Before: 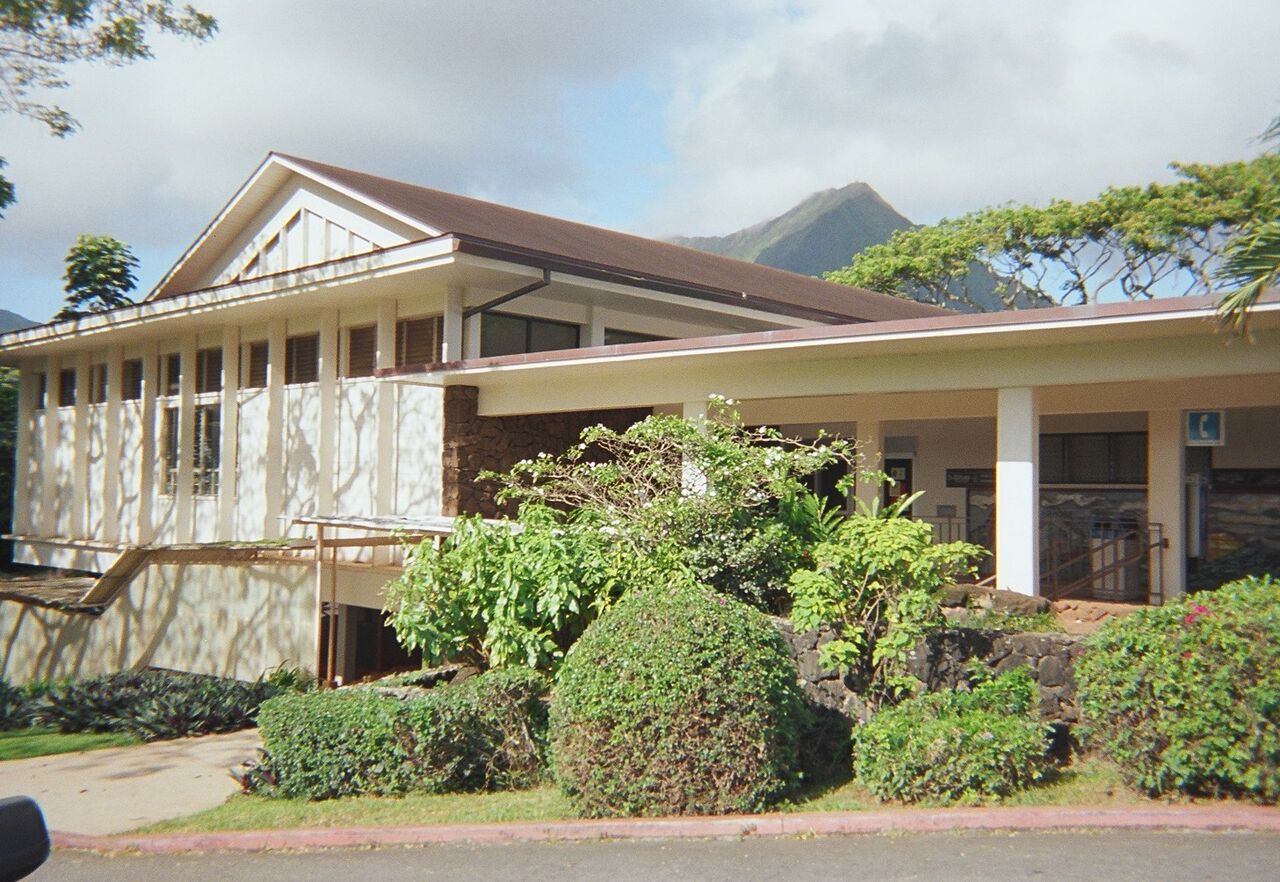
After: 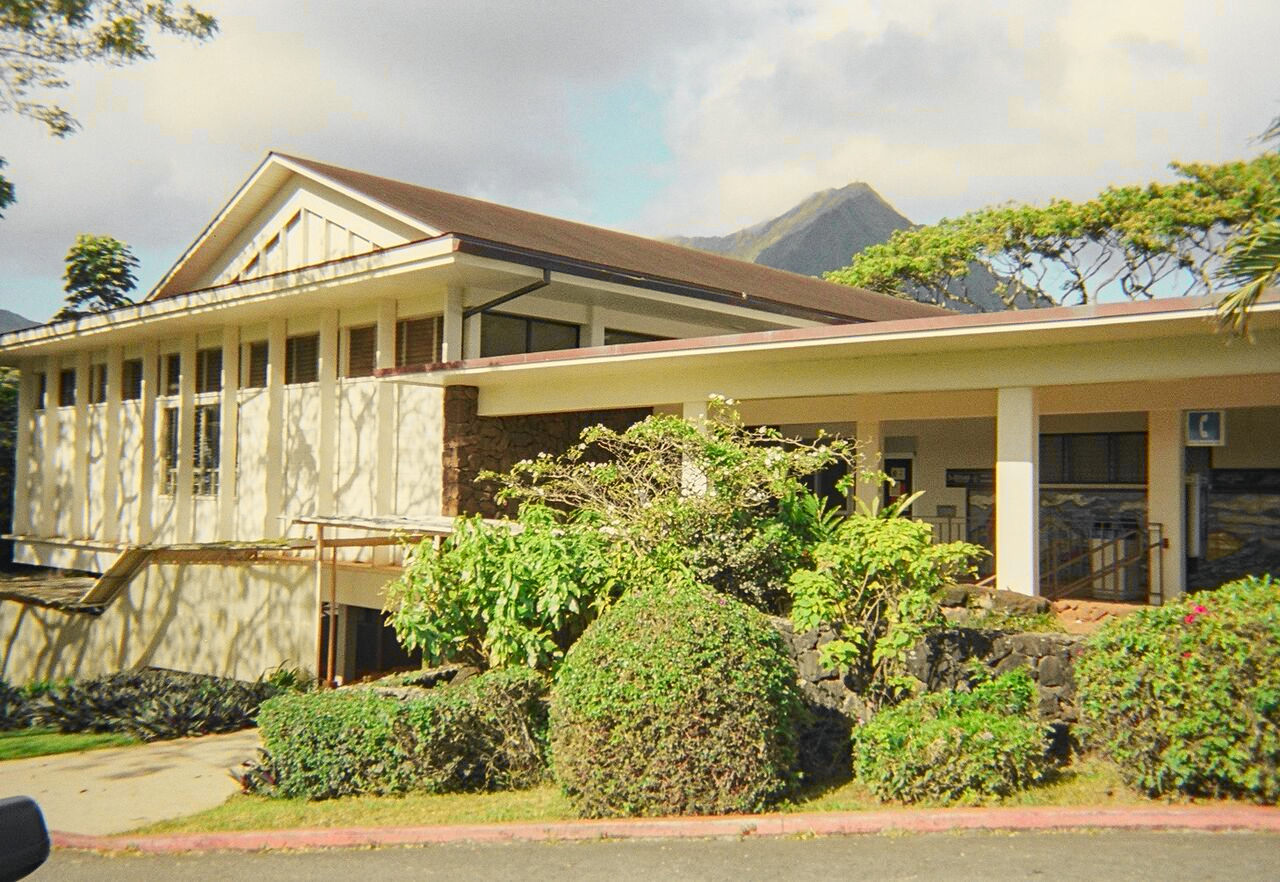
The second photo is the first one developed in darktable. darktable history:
local contrast: detail 110%
white balance: red 1.045, blue 0.932
haze removal: compatibility mode true, adaptive false
tone curve: curves: ch0 [(0, 0) (0.071, 0.058) (0.266, 0.268) (0.498, 0.542) (0.766, 0.807) (1, 0.983)]; ch1 [(0, 0) (0.346, 0.307) (0.408, 0.387) (0.463, 0.465) (0.482, 0.493) (0.502, 0.499) (0.517, 0.502) (0.55, 0.548) (0.597, 0.61) (0.651, 0.698) (1, 1)]; ch2 [(0, 0) (0.346, 0.34) (0.434, 0.46) (0.485, 0.494) (0.5, 0.498) (0.517, 0.506) (0.526, 0.539) (0.583, 0.603) (0.625, 0.659) (1, 1)], color space Lab, independent channels, preserve colors none
